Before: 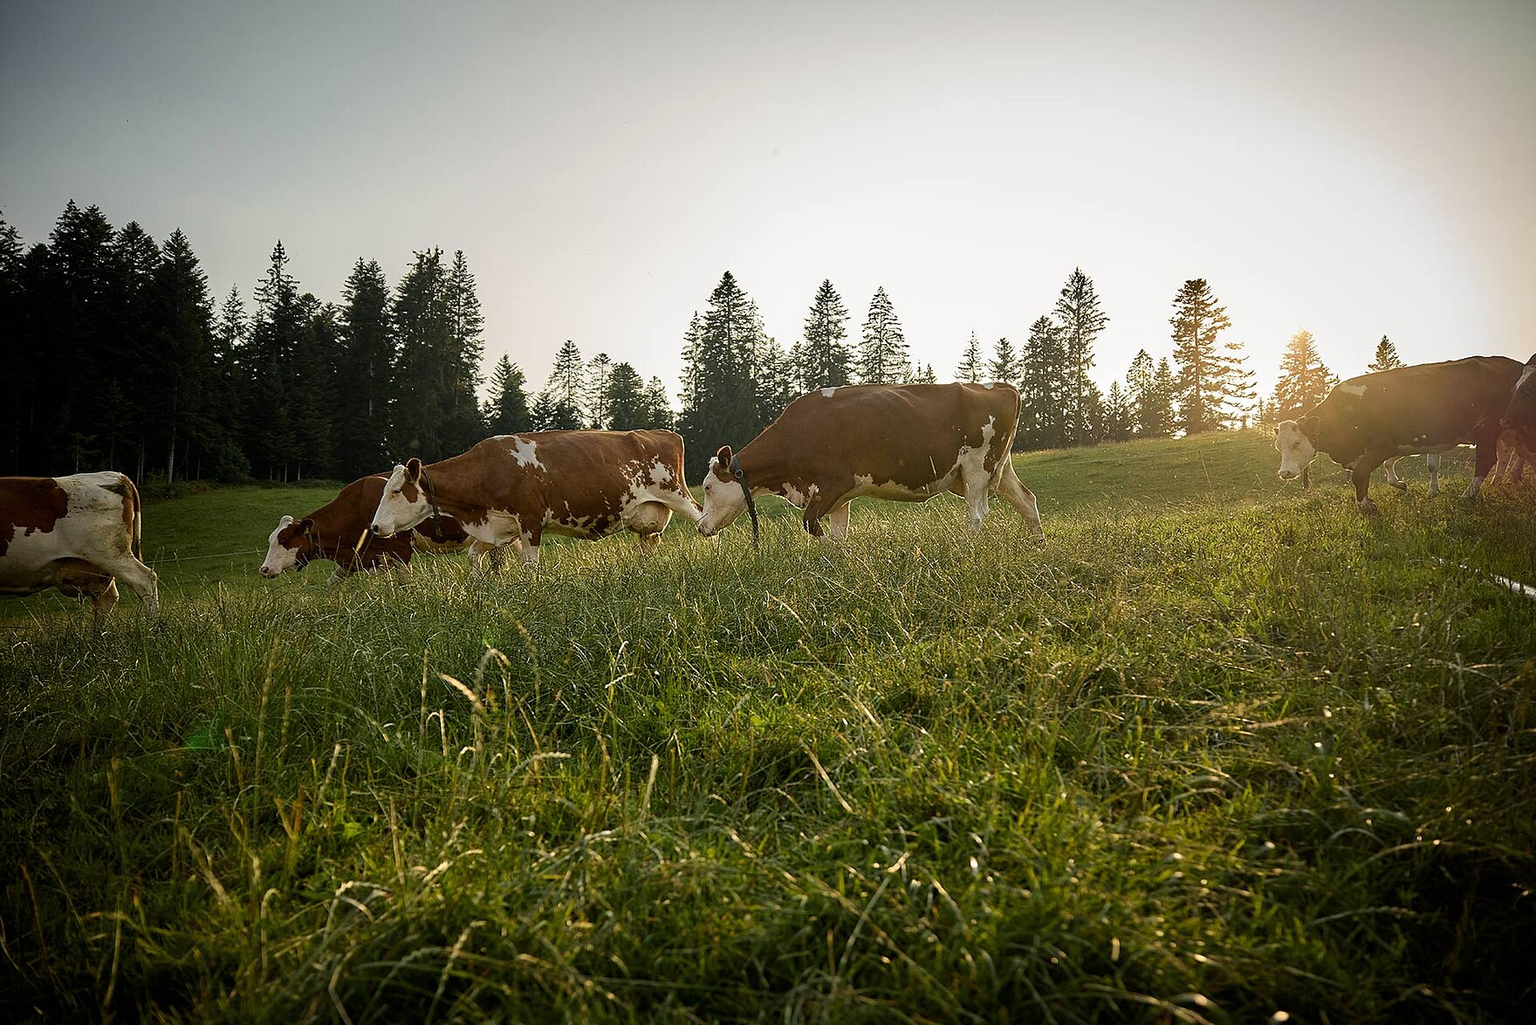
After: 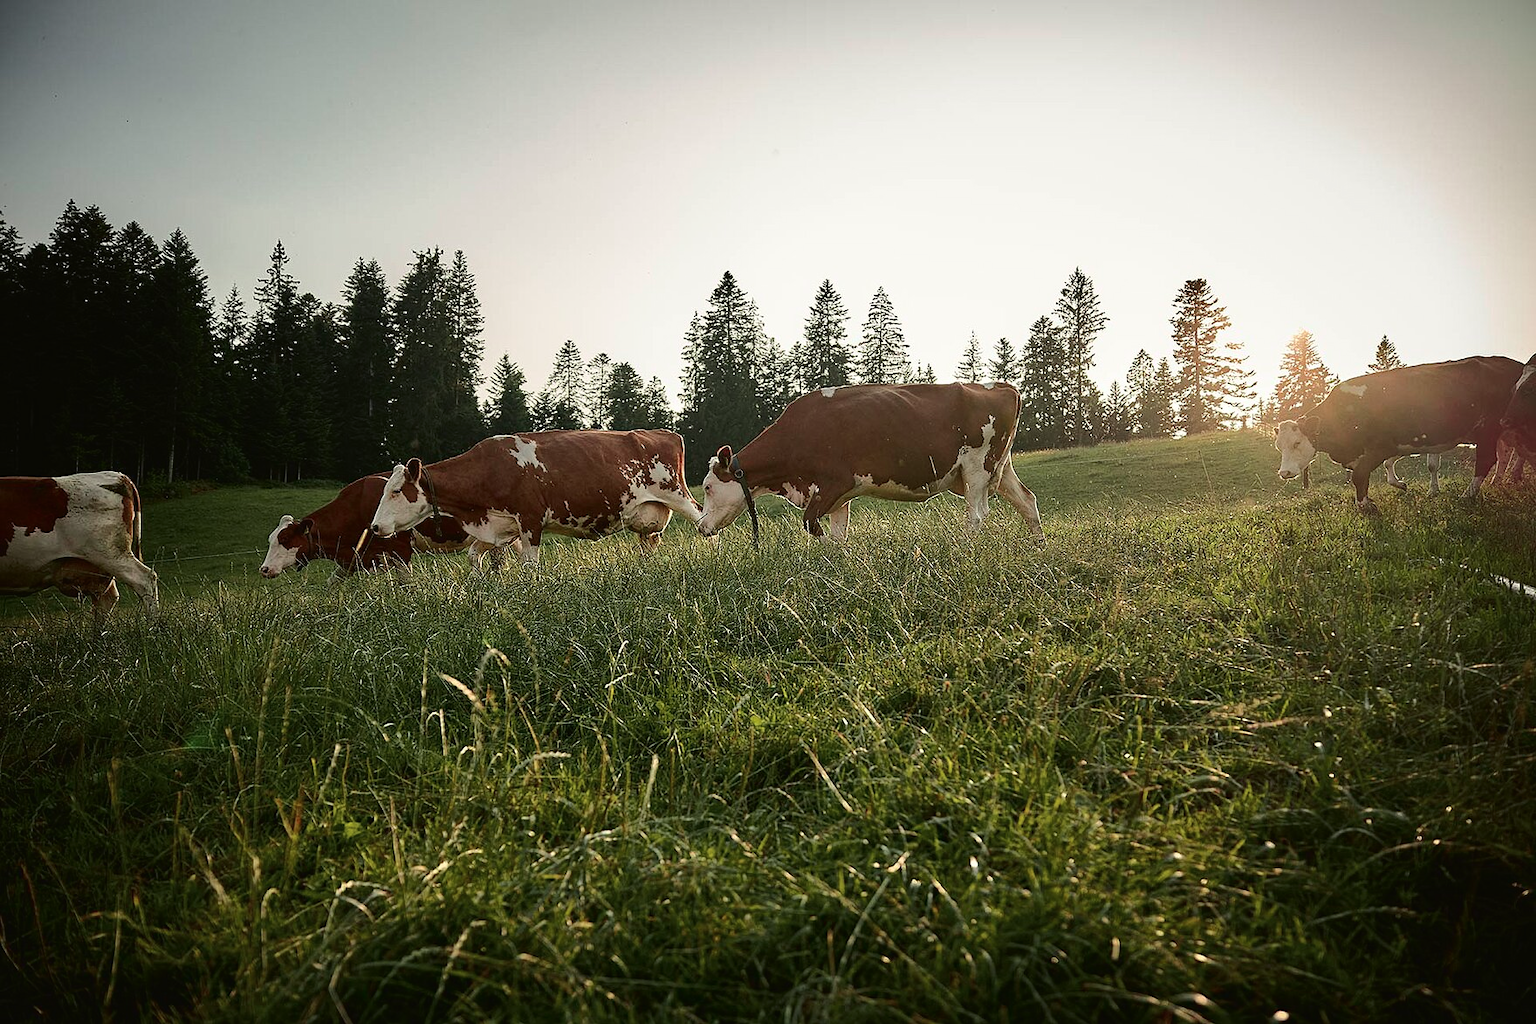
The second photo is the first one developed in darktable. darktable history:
tone curve: curves: ch0 [(0, 0.021) (0.059, 0.053) (0.212, 0.18) (0.337, 0.304) (0.495, 0.505) (0.725, 0.731) (0.89, 0.919) (1, 1)]; ch1 [(0, 0) (0.094, 0.081) (0.285, 0.299) (0.413, 0.43) (0.479, 0.475) (0.54, 0.55) (0.615, 0.65) (0.683, 0.688) (1, 1)]; ch2 [(0, 0) (0.257, 0.217) (0.434, 0.434) (0.498, 0.507) (0.599, 0.578) (1, 1)], color space Lab, independent channels, preserve colors none
